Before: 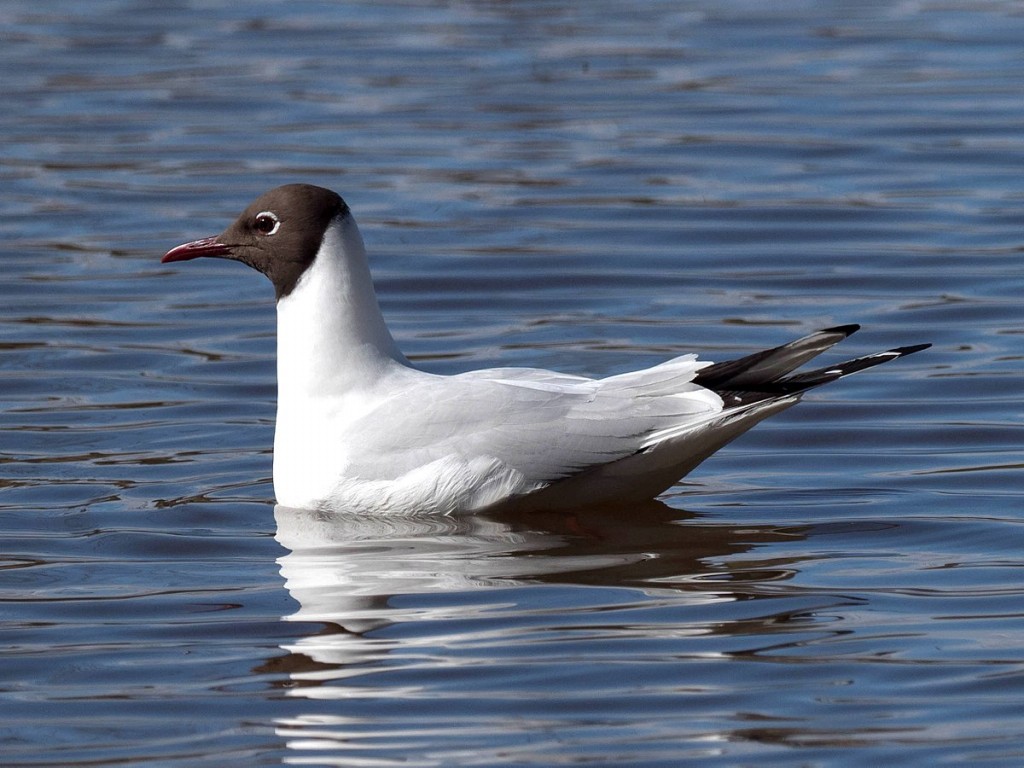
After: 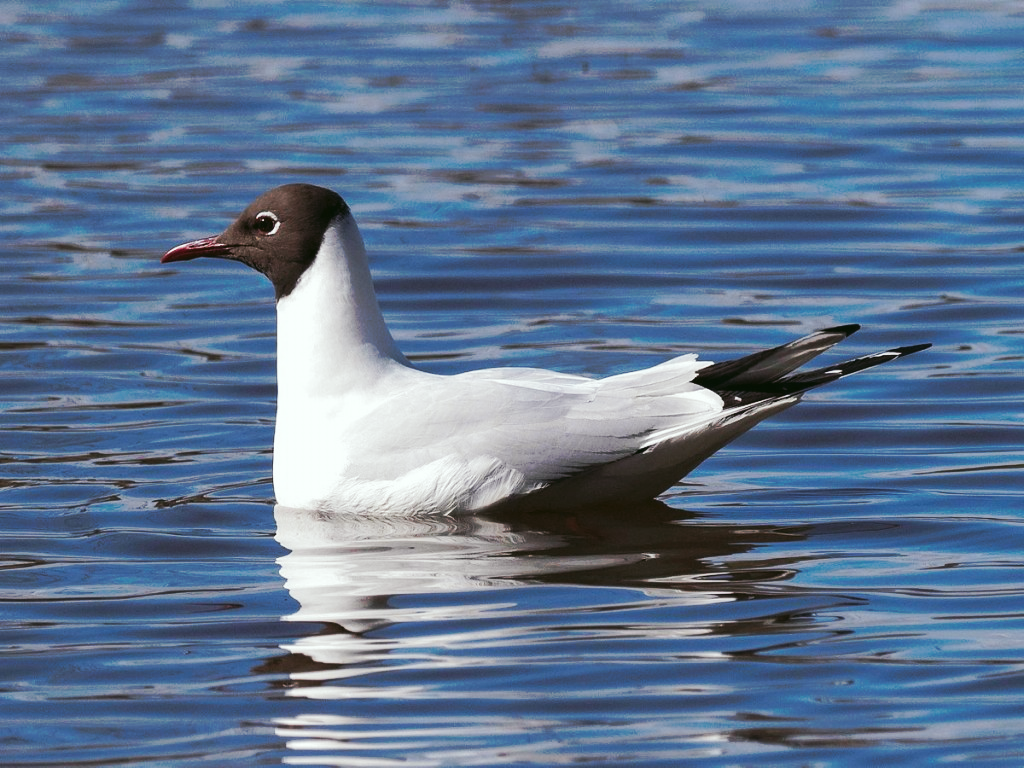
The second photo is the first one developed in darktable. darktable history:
tone curve: curves: ch0 [(0, 0) (0.003, 0.003) (0.011, 0.011) (0.025, 0.024) (0.044, 0.043) (0.069, 0.067) (0.1, 0.096) (0.136, 0.131) (0.177, 0.171) (0.224, 0.217) (0.277, 0.268) (0.335, 0.324) (0.399, 0.385) (0.468, 0.452) (0.543, 0.571) (0.623, 0.647) (0.709, 0.727) (0.801, 0.813) (0.898, 0.904) (1, 1)], preserve colors none
color look up table: target L [95.87, 92.77, 92.21, 89.44, 64.36, 72.71, 68.11, 65.5, 56.49, 33.06, 24.14, 200, 88.89, 88.29, 89.2, 73.48, 74.32, 72.65, 67.51, 55.2, 55.13, 62.45, 58.73, 55.04, 54.52, 51.1, 35.51, 20.15, 92.84, 85.02, 61.19, 69.2, 68.26, 66.87, 54.54, 50.35, 42.32, 30.47, 29.85, 24.14, 25.8, 10.67, 10.47, 89.5, 77.33, 69.62, 52.55, 49.44, 13.86], target a [-6.775, -26.73, -25.55, -43.62, -60.24, -15.78, -11.57, -46.35, -41.16, -35.81, -17.41, 0, 1.693, -6.323, 13.88, 31.58, 42.37, 28.02, 8.476, 82.52, 78.04, 16.09, 36.02, 59.23, 82.14, 77.22, 47.69, 28.38, -0.629, 26.68, 81.74, 67.79, 10.14, 41.06, 48.5, 58.49, 73.98, -0.592, 50.02, 12.88, 48.08, 17.96, 8.968, -28.16, -15.16, -34.08, -8.759, -30.96, -9.177], target b [5.564, 39.18, 1.805, 19.58, 55.98, 1.466, 47.23, 20.36, 45.75, 29.65, 23.94, 0, 29.36, 86.26, -0.674, 77.47, 2.654, 59.37, 4.318, 20.93, 61.28, 66.98, 36.02, 66.01, 13.8, 51.56, 11.51, 26.02, -4.498, -20, -35.98, -45.19, -47.67, -49.42, -17.87, -48.28, -69.94, 0.448, -89.95, -51.06, -5.975, -43.46, -4.707, -9.55, -30.54, -19.93, -38.27, -9.152, -0.697], num patches 49
